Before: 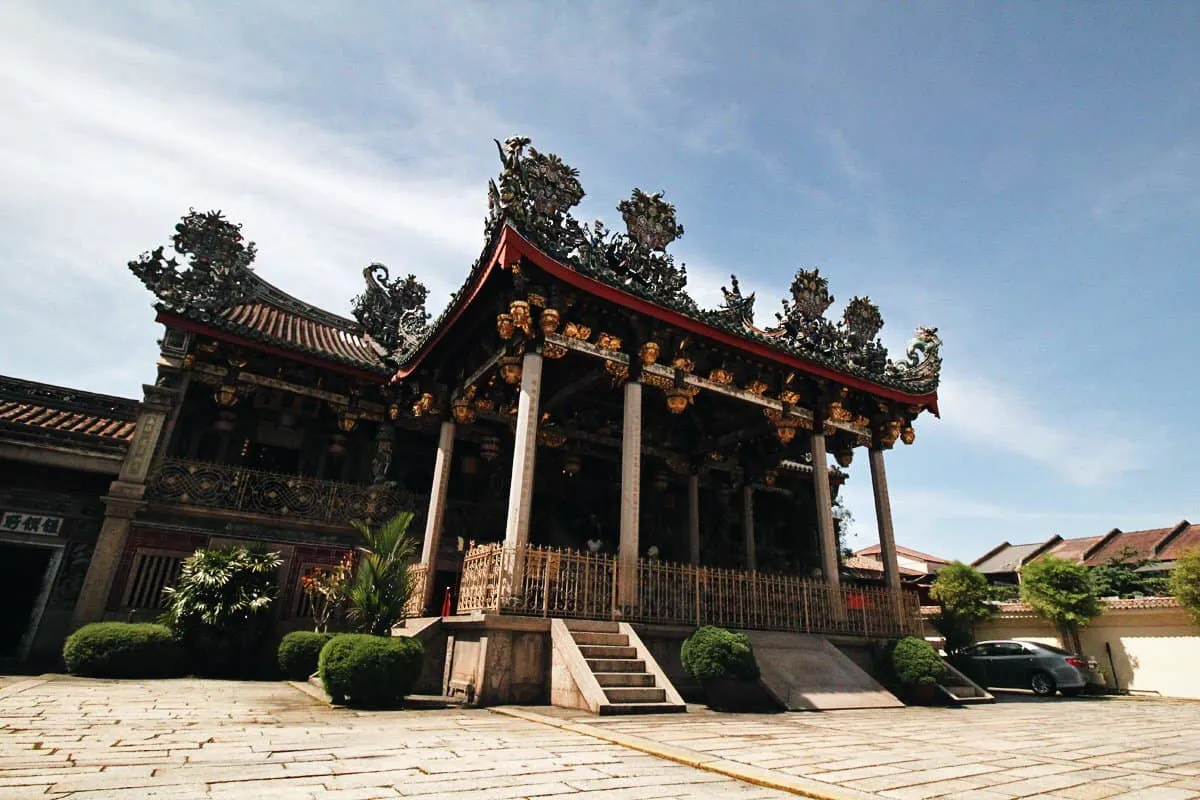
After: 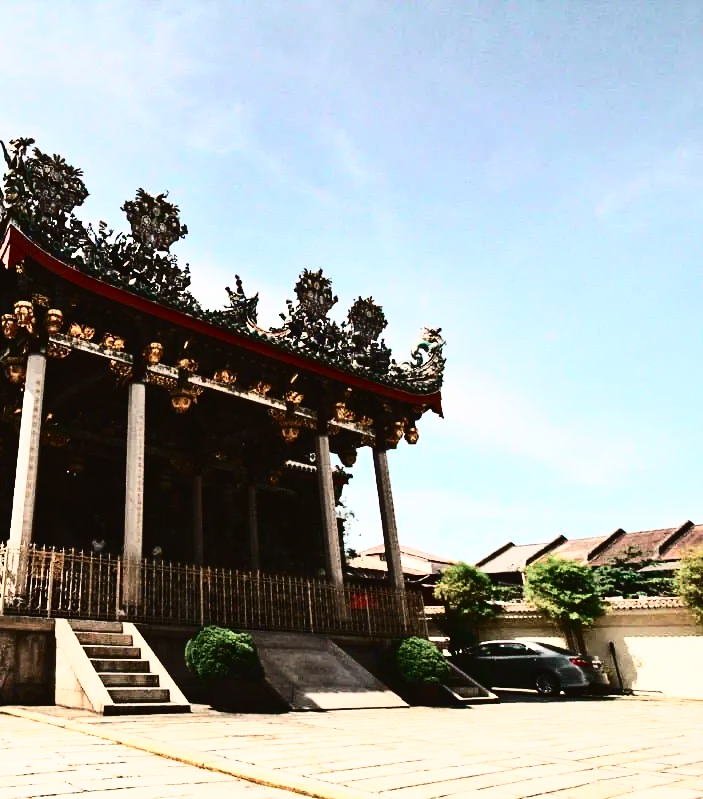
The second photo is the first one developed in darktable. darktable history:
crop: left 41.405%
contrast brightness saturation: contrast 0.394, brightness 0.101
tone curve: curves: ch0 [(0, 0.023) (0.1, 0.084) (0.184, 0.168) (0.45, 0.54) (0.57, 0.683) (0.722, 0.825) (0.877, 0.948) (1, 1)]; ch1 [(0, 0) (0.414, 0.395) (0.453, 0.437) (0.502, 0.509) (0.521, 0.519) (0.573, 0.568) (0.618, 0.61) (0.654, 0.642) (1, 1)]; ch2 [(0, 0) (0.421, 0.43) (0.45, 0.463) (0.492, 0.504) (0.511, 0.519) (0.557, 0.557) (0.602, 0.605) (1, 1)], color space Lab, independent channels, preserve colors none
